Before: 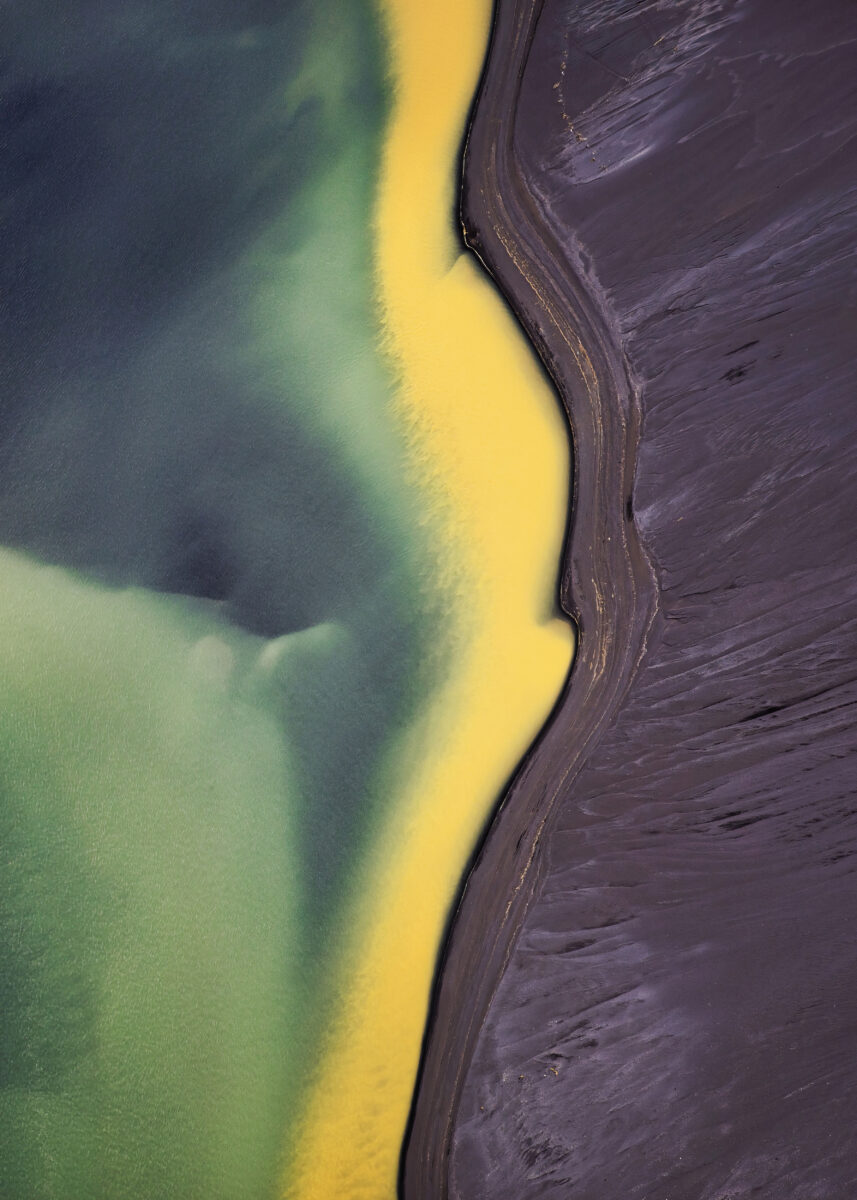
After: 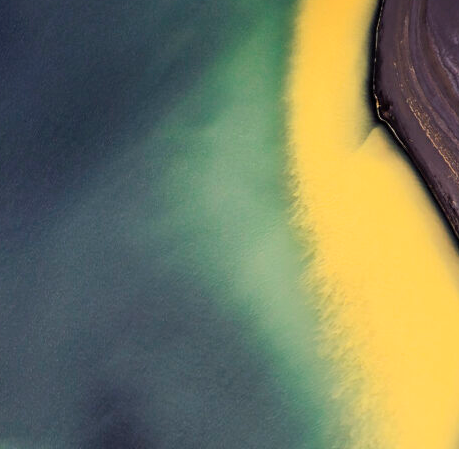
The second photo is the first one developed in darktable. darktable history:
crop: left 10.265%, top 10.593%, right 36.087%, bottom 51.958%
